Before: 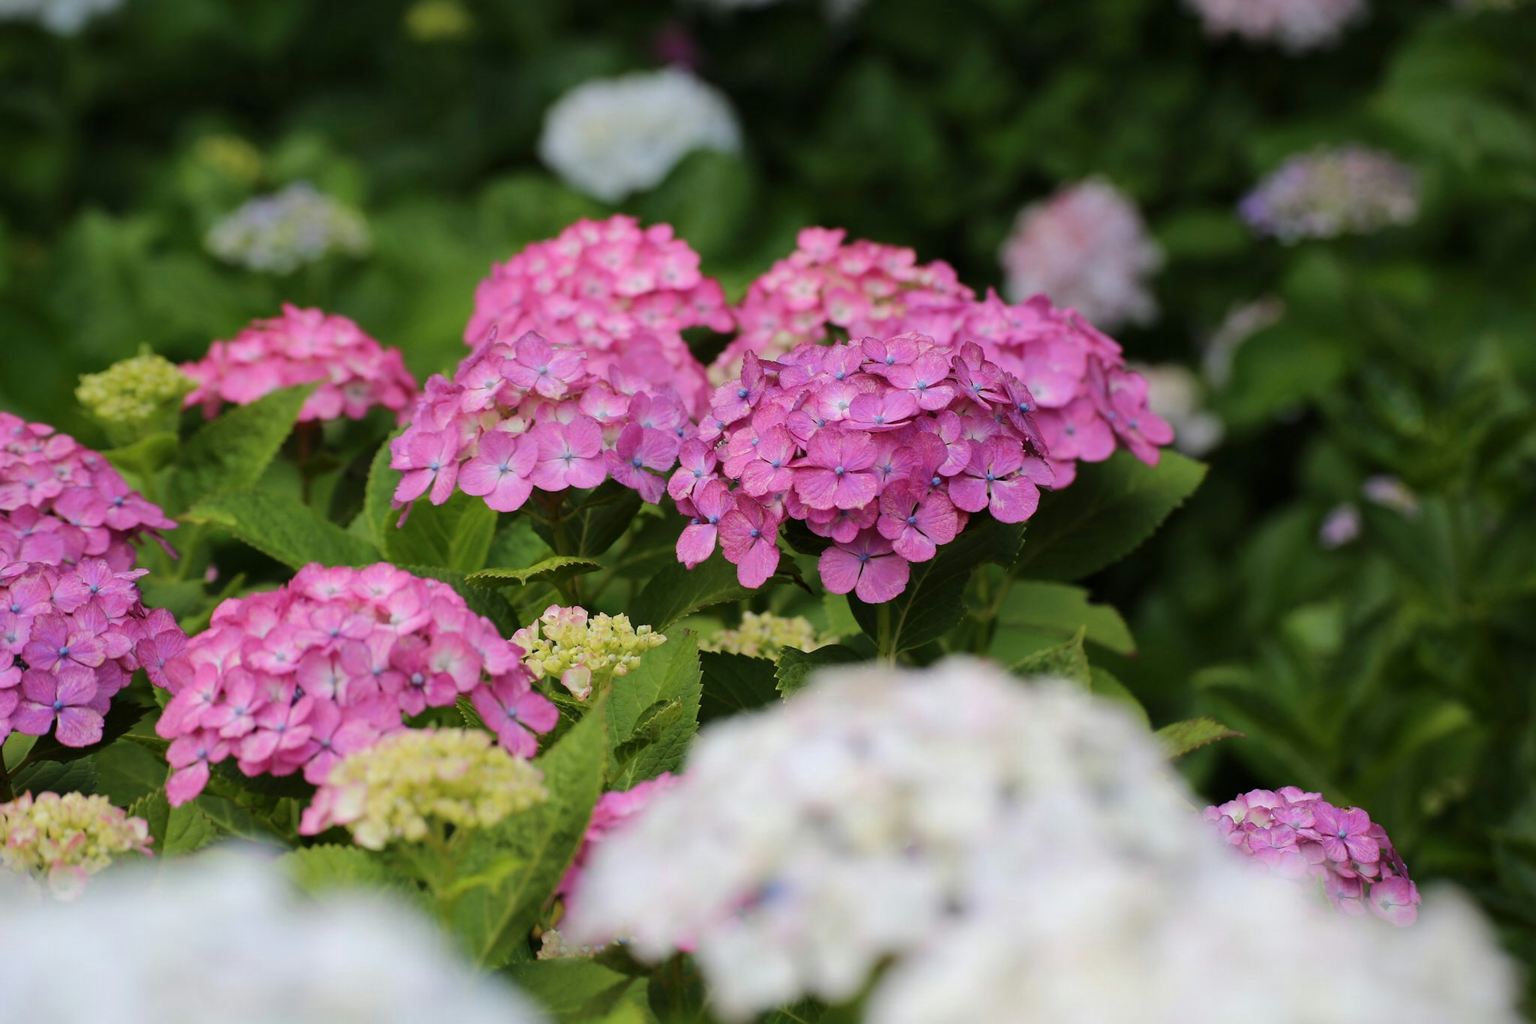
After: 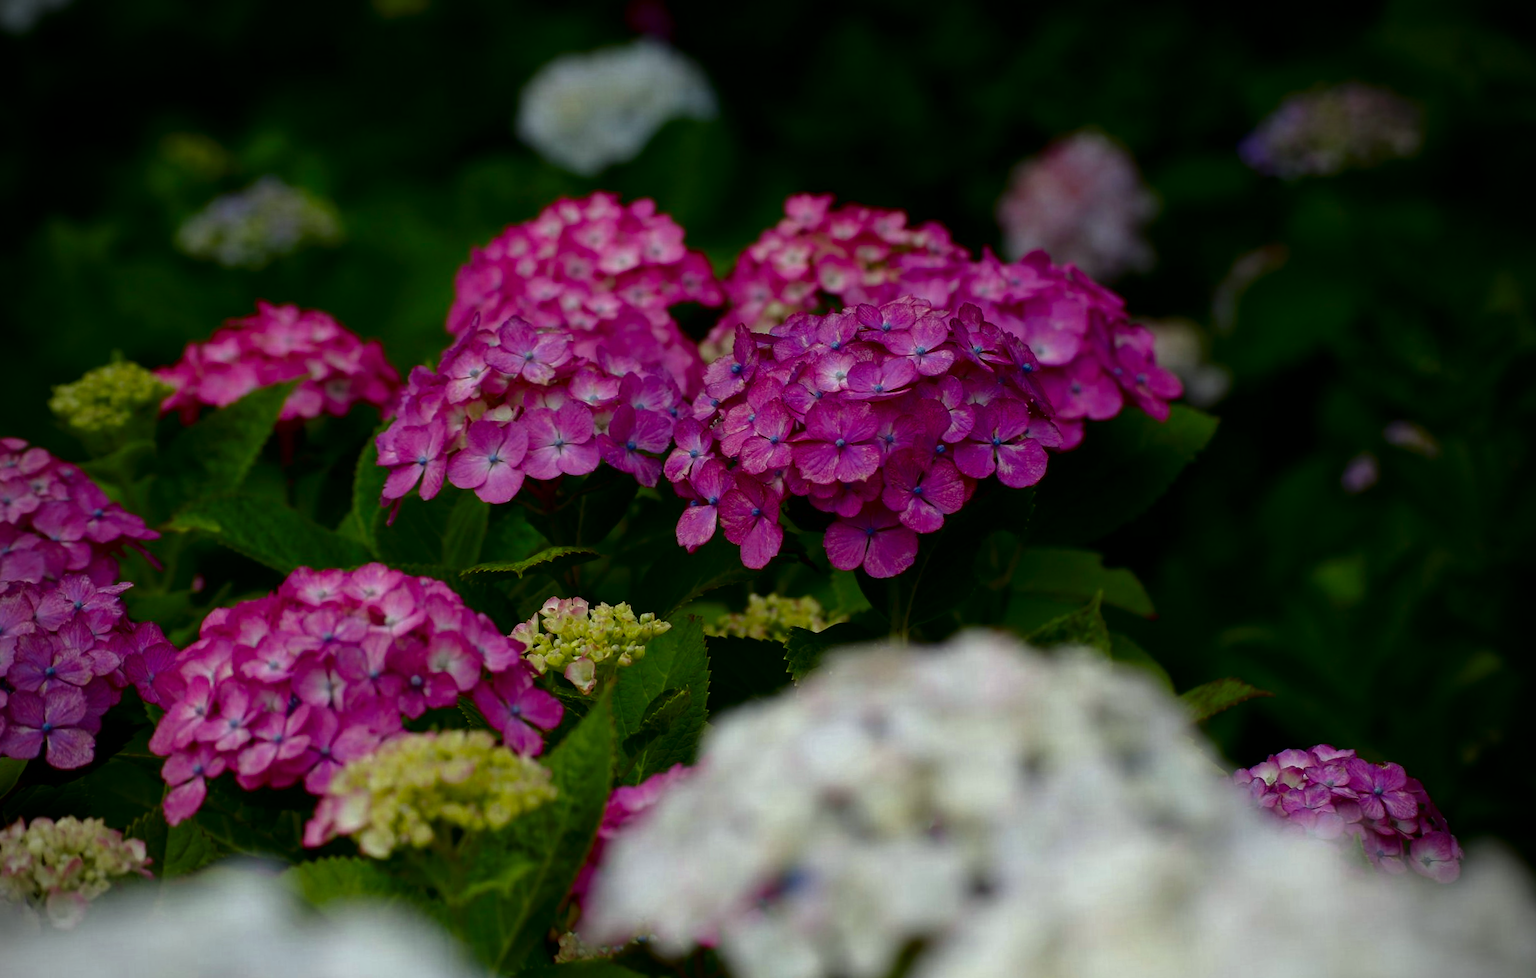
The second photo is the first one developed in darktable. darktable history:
contrast brightness saturation: contrast 0.09, brightness -0.59, saturation 0.17
color correction: highlights a* -4.73, highlights b* 5.06, saturation 0.97
vignetting: on, module defaults
rotate and perspective: rotation -3°, crop left 0.031, crop right 0.968, crop top 0.07, crop bottom 0.93
